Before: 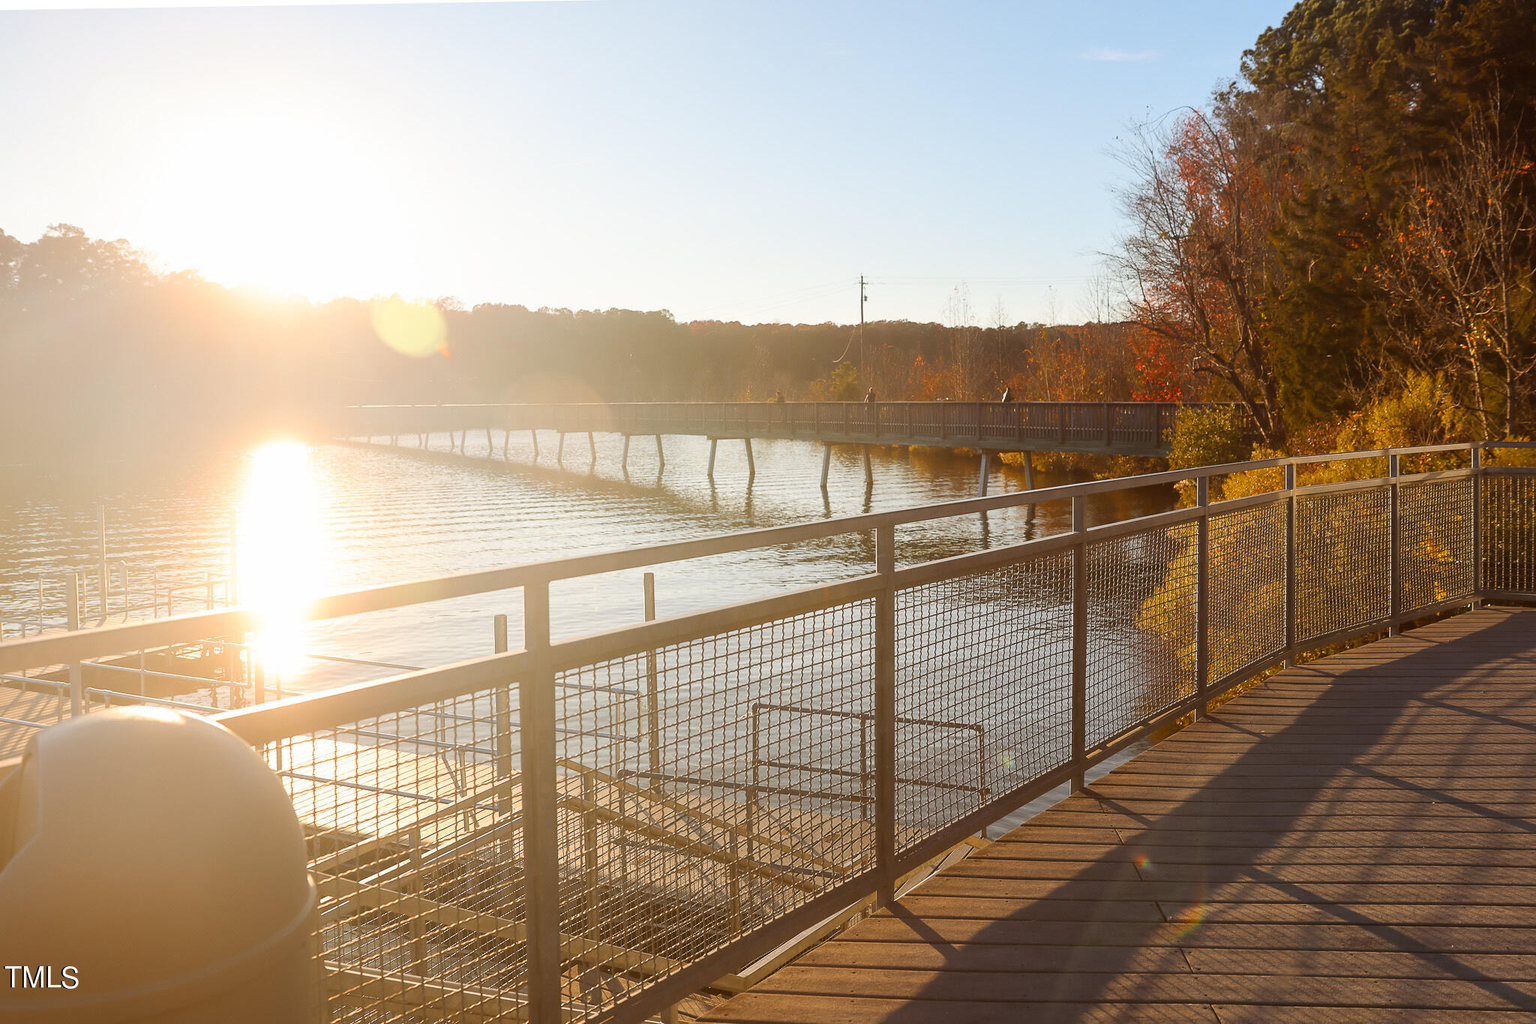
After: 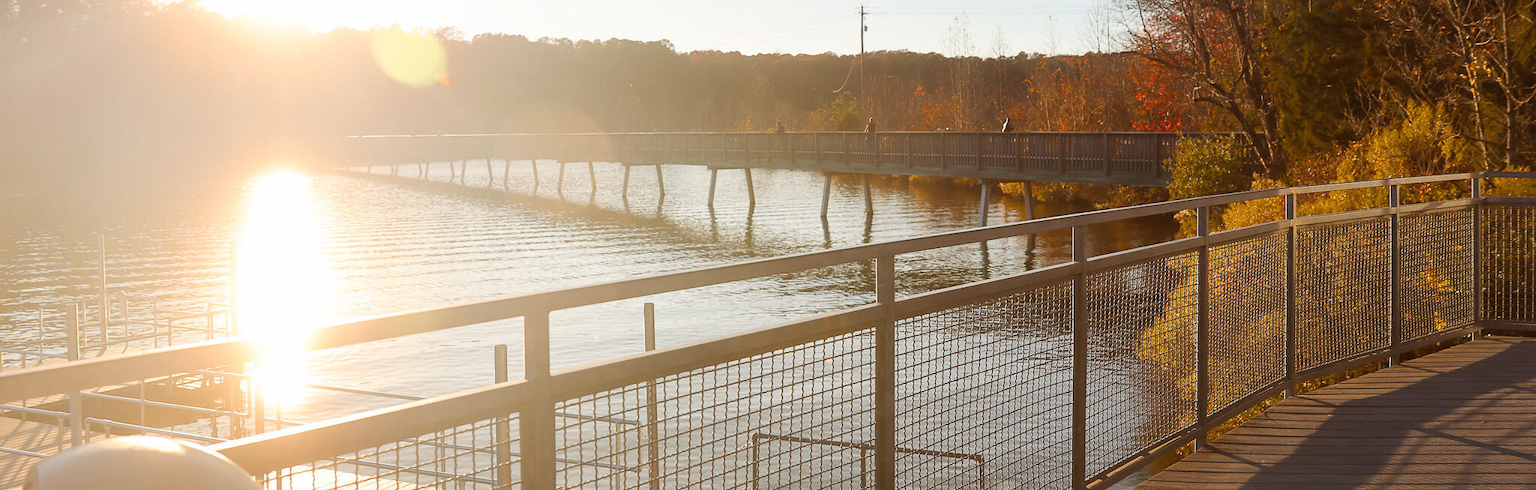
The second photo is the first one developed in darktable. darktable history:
crop and rotate: top 26.389%, bottom 25.657%
